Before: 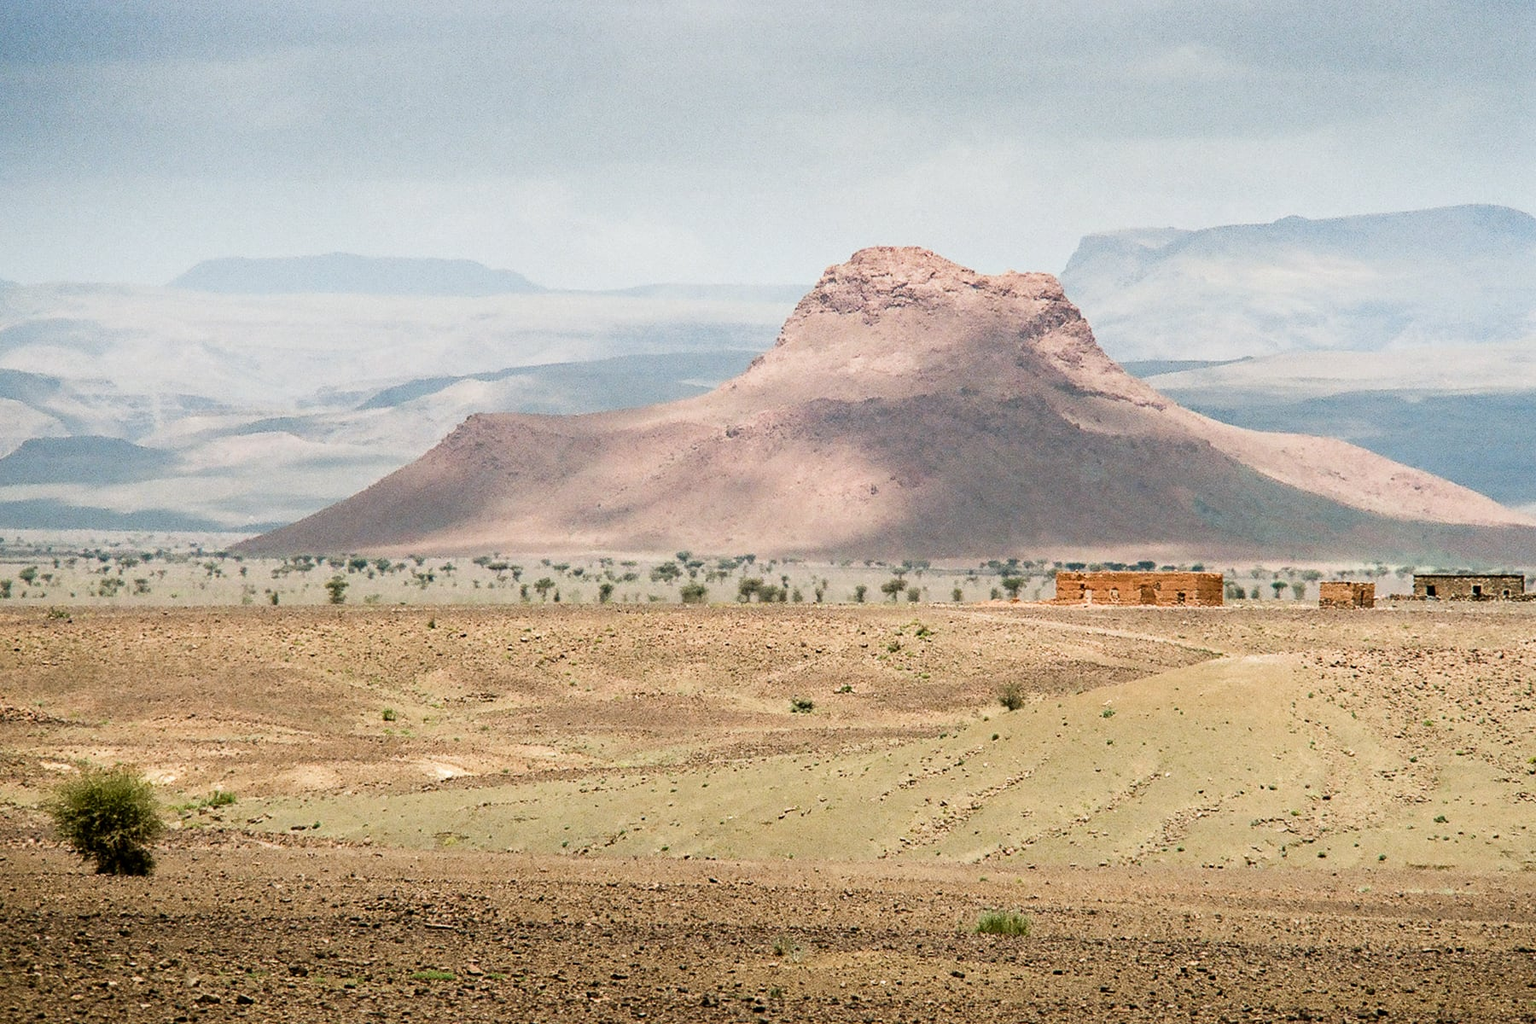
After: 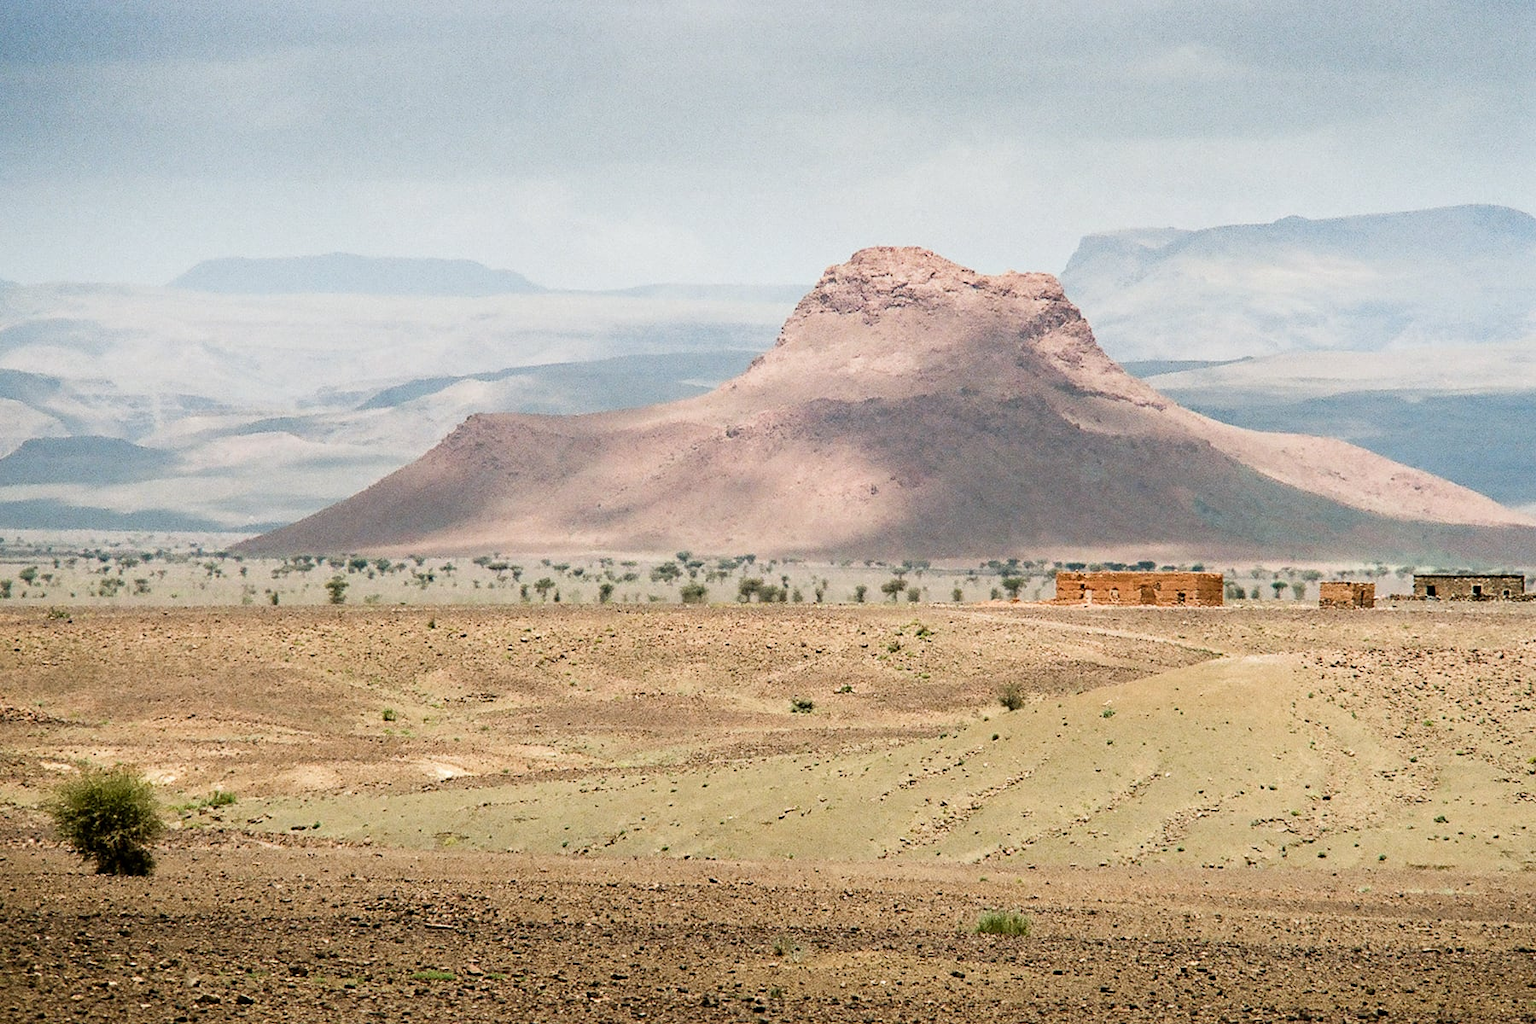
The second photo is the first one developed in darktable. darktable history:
sharpen: radius 5.314, amount 0.313, threshold 26.669
